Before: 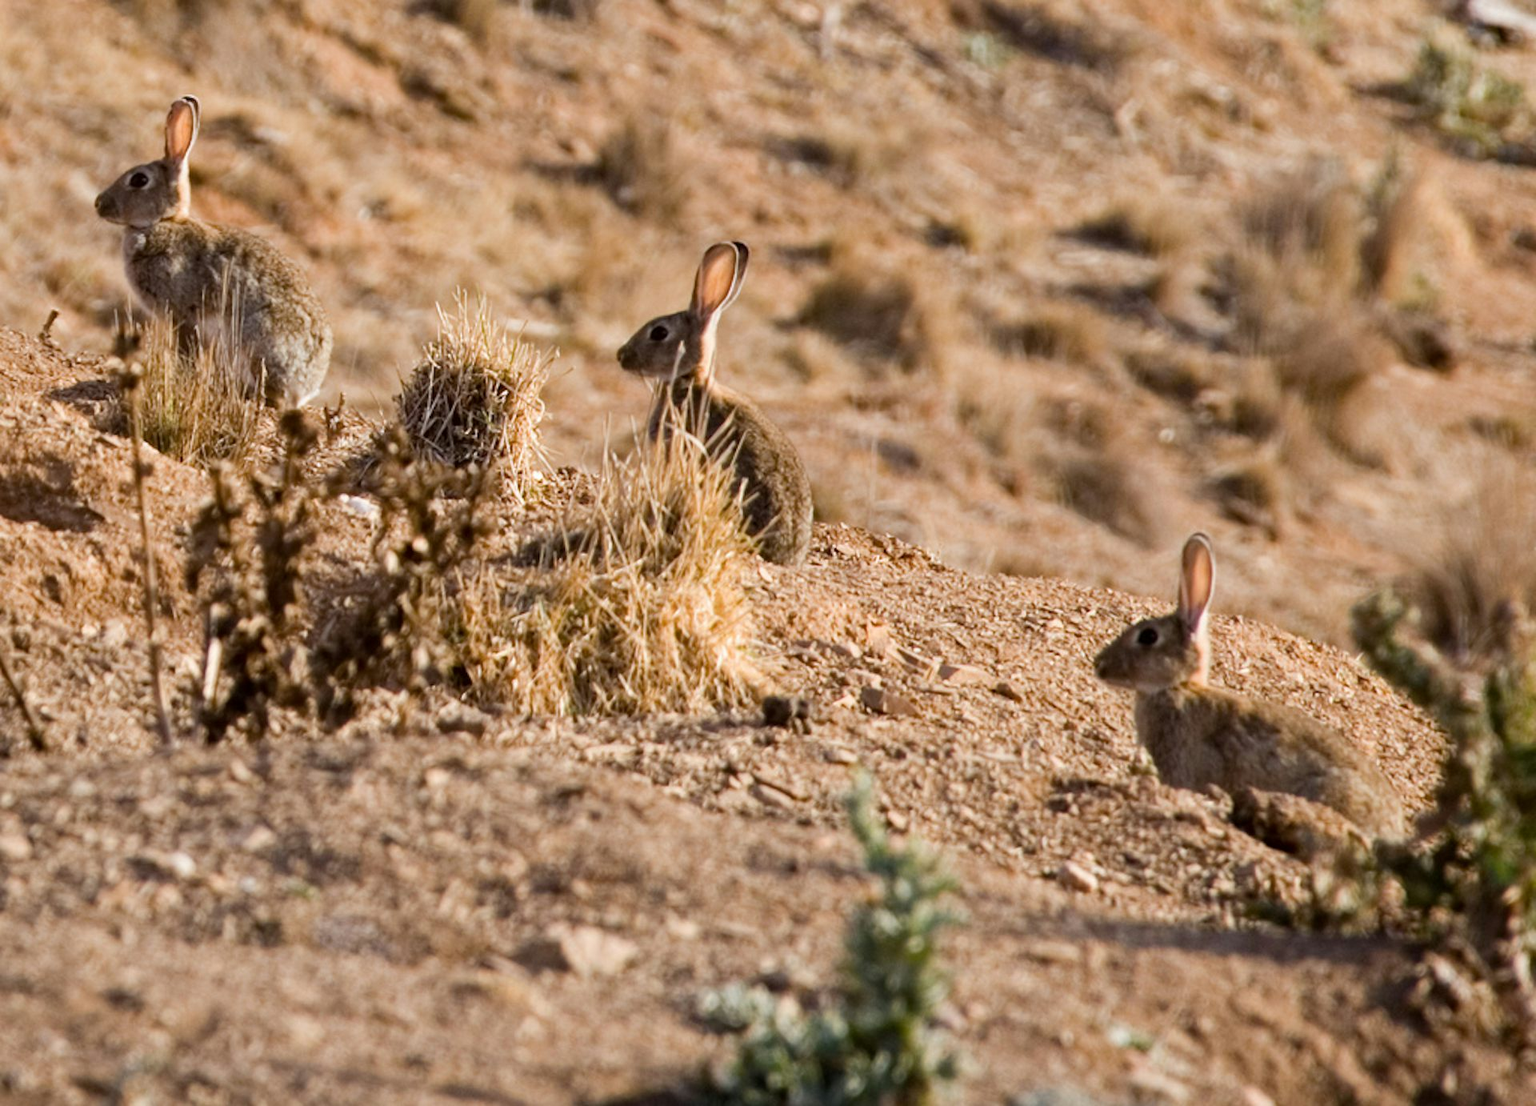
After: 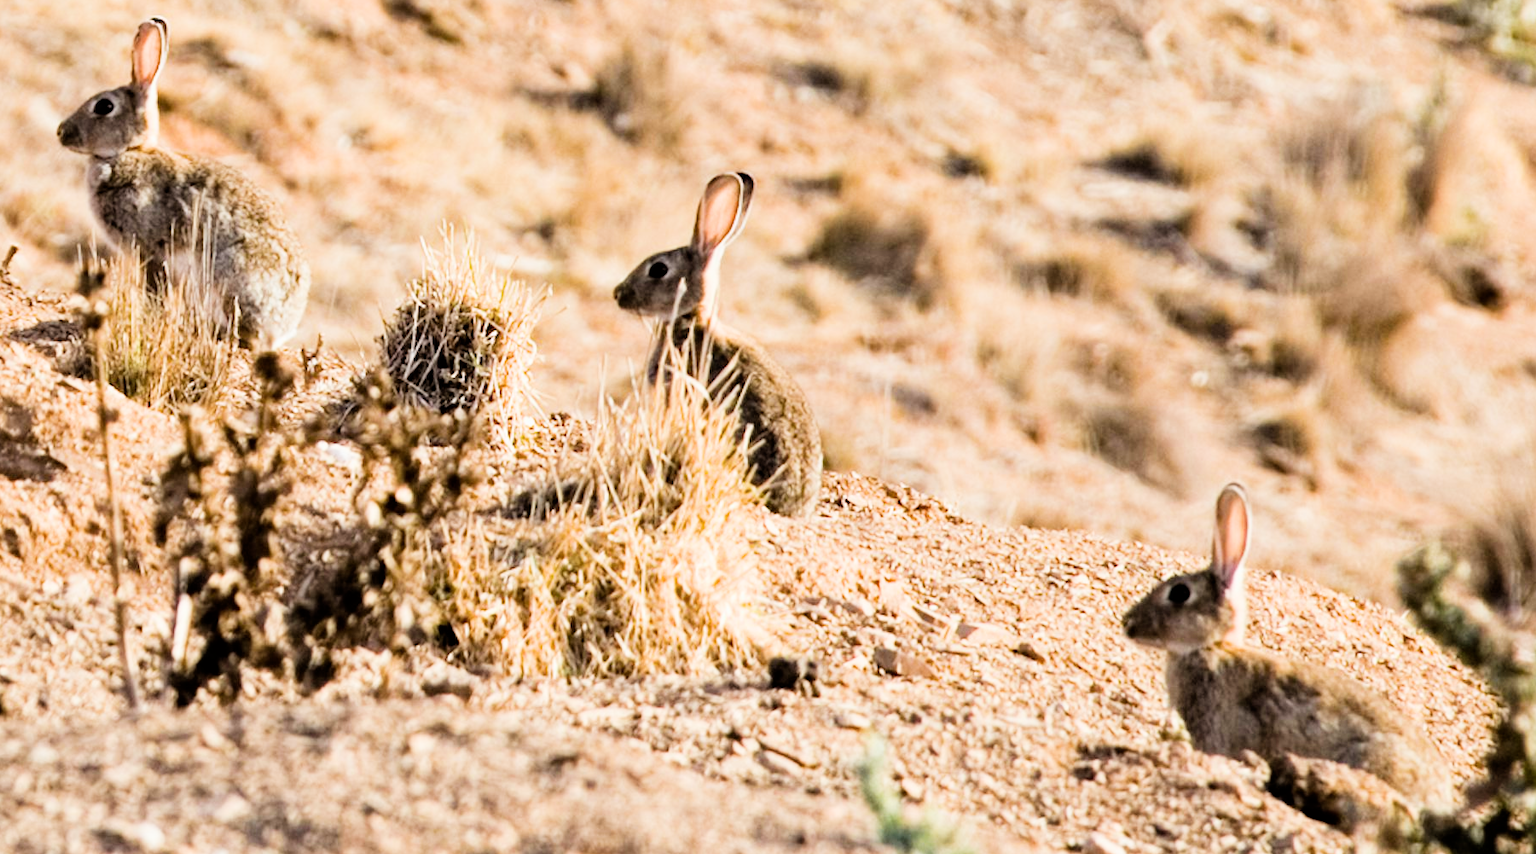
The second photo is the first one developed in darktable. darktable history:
exposure: black level correction 0, exposure 1.2 EV, compensate highlight preservation false
crop: left 2.737%, top 7.287%, right 3.421%, bottom 20.179%
filmic rgb: black relative exposure -5 EV, hardness 2.88, contrast 1.3, highlights saturation mix -30%
white balance: red 0.978, blue 0.999
